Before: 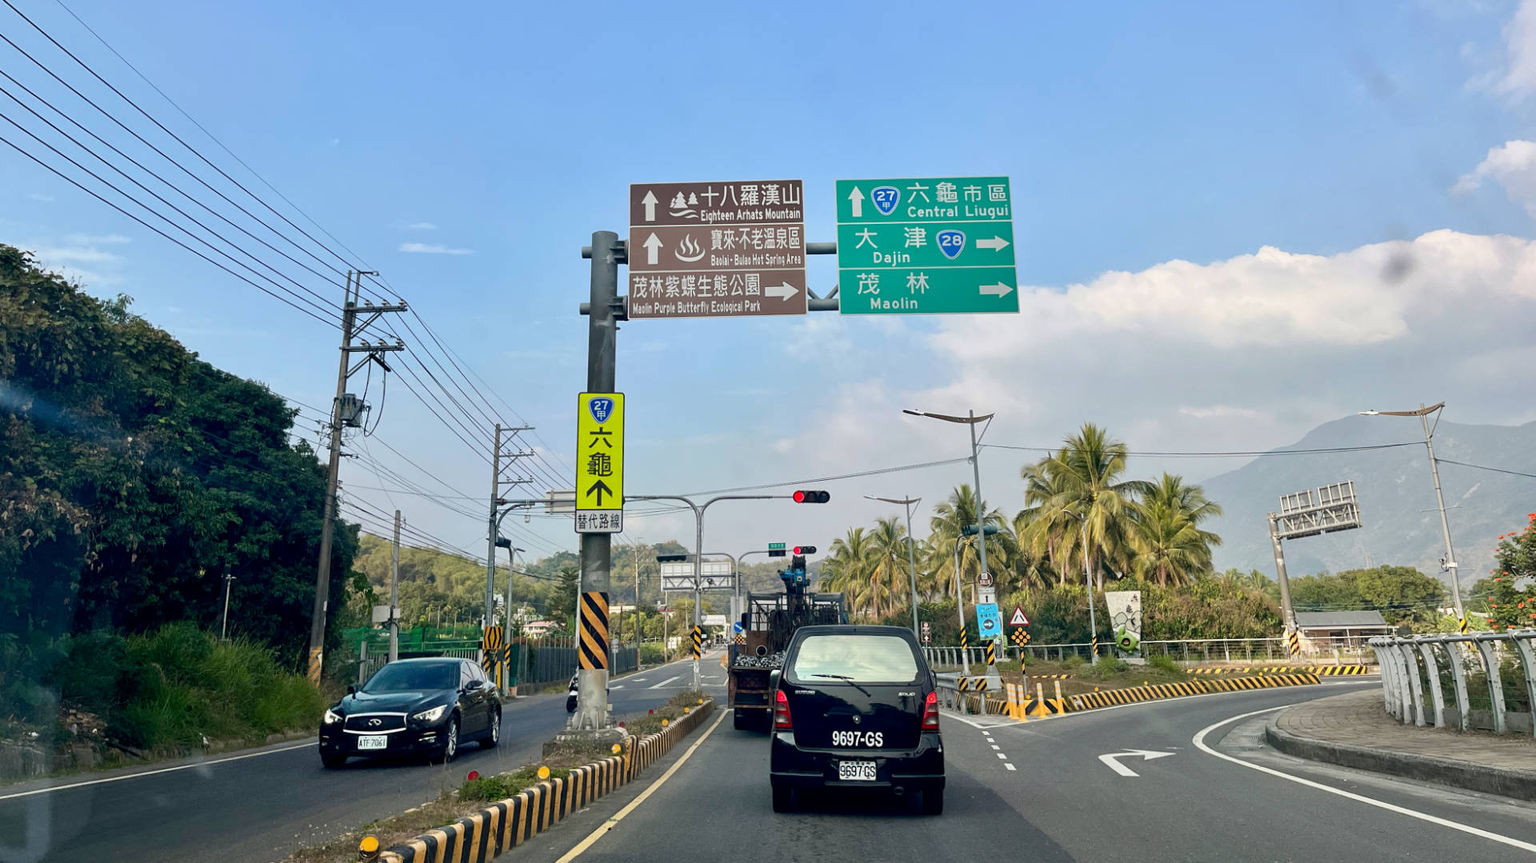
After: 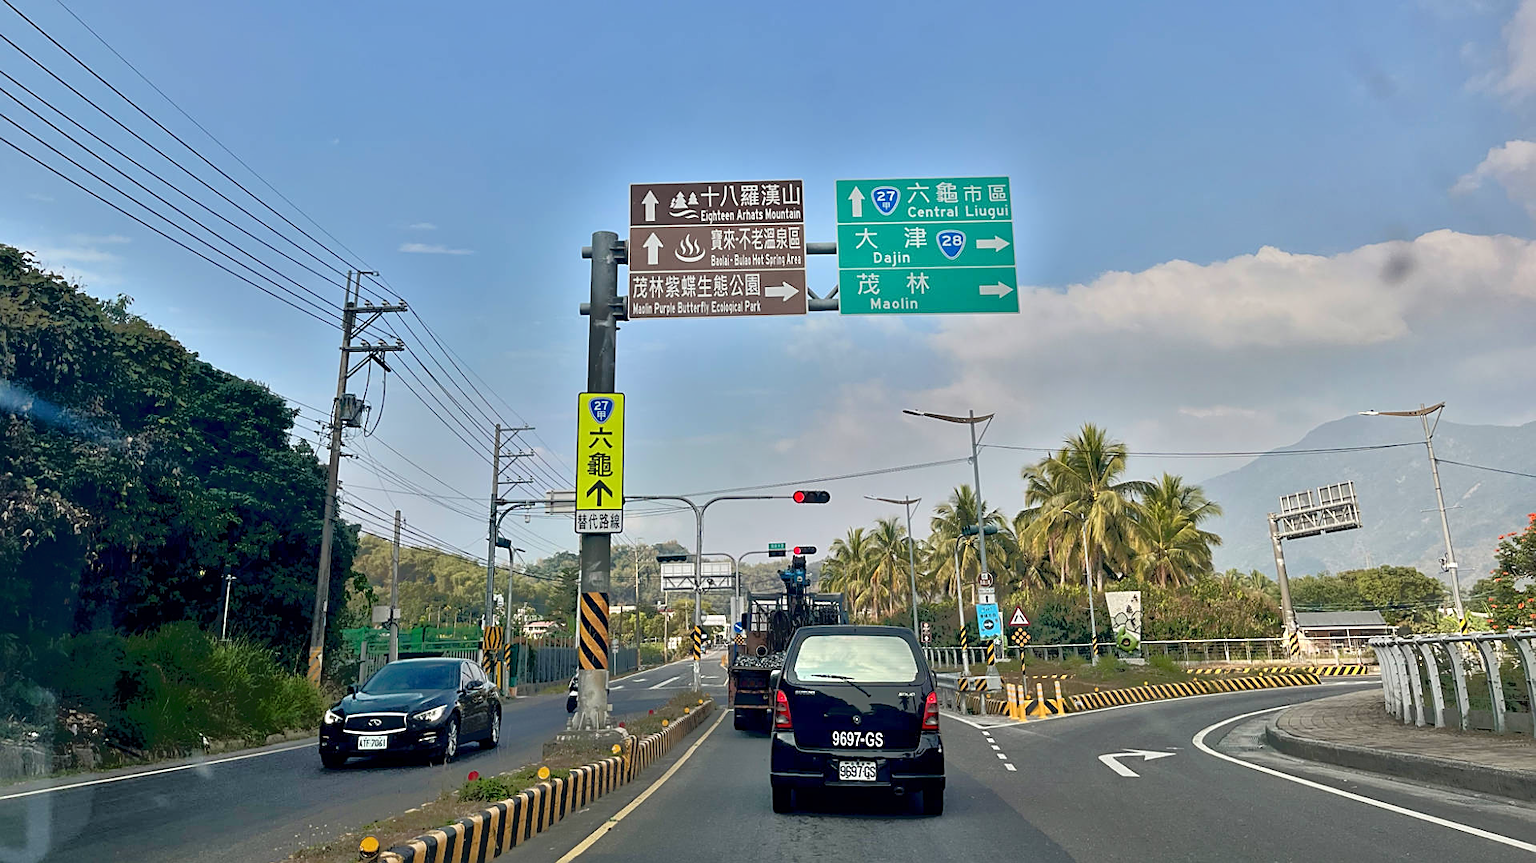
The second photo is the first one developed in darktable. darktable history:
sharpen: on, module defaults
tone equalizer: -7 EV -0.595 EV, -6 EV 1.01 EV, -5 EV -0.457 EV, -4 EV 0.404 EV, -3 EV 0.421 EV, -2 EV 0.134 EV, -1 EV -0.128 EV, +0 EV -0.413 EV
